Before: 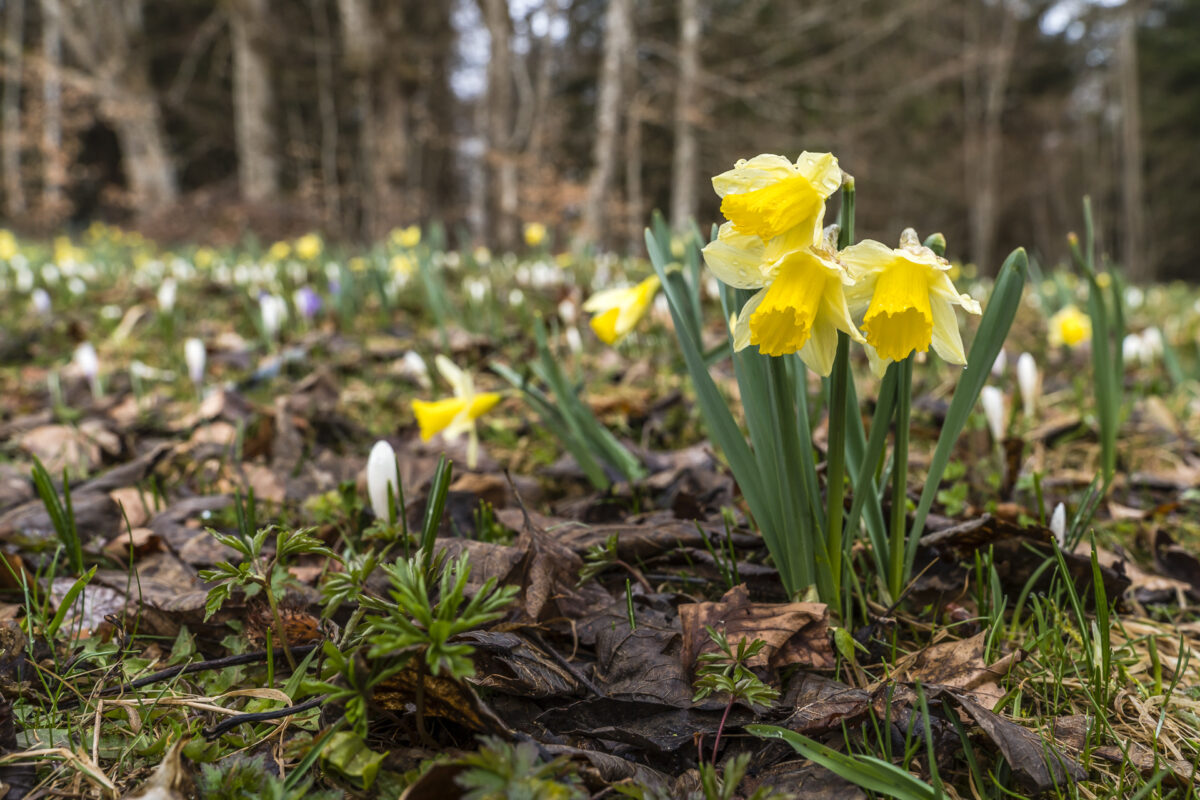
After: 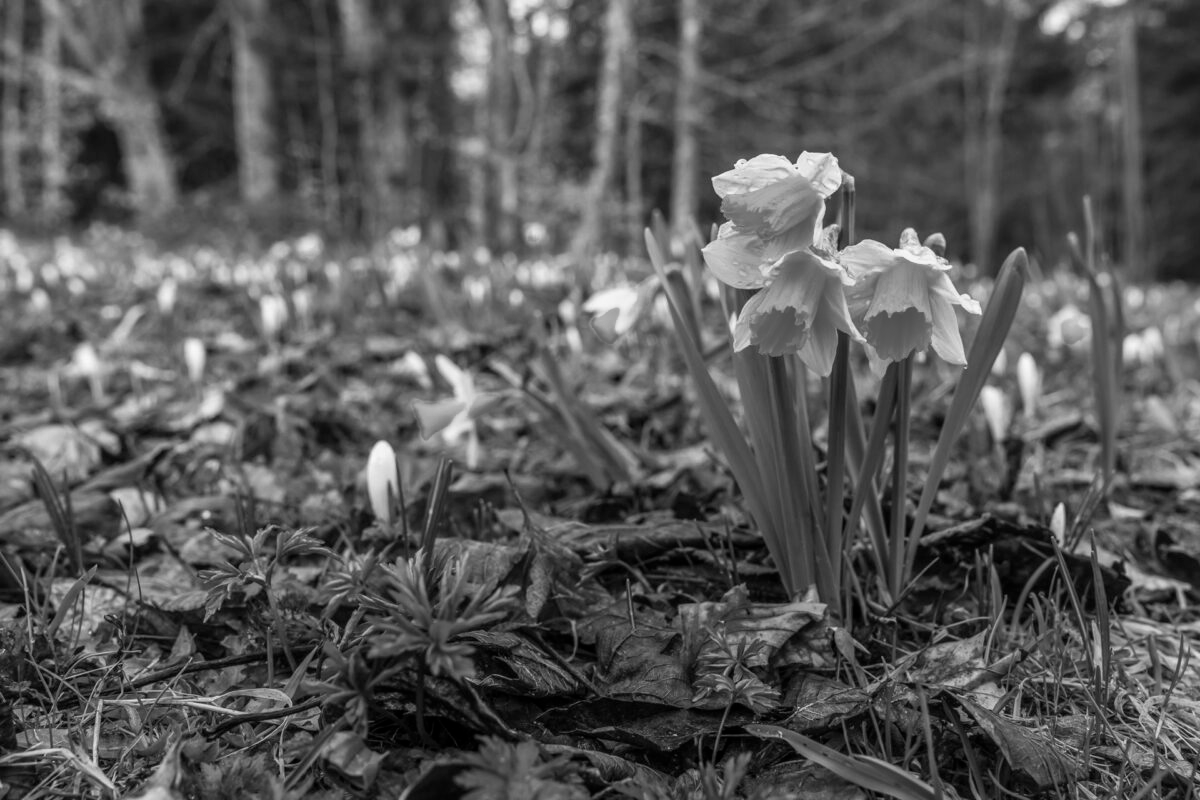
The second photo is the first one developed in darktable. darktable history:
monochrome: a 0, b 0, size 0.5, highlights 0.57
